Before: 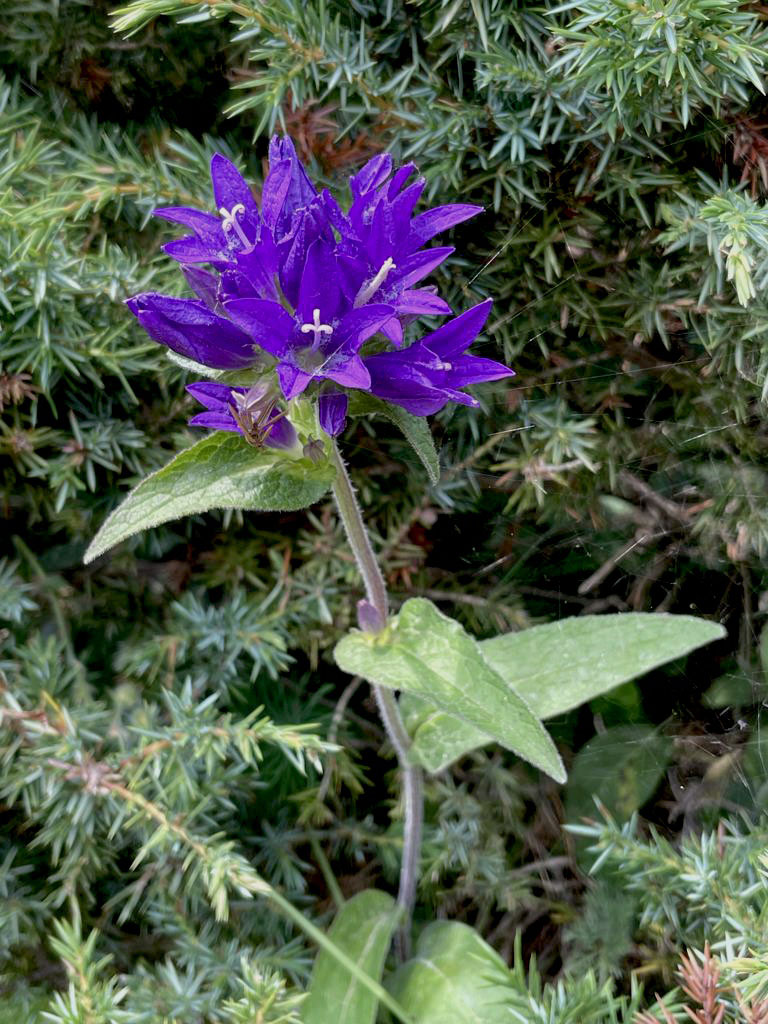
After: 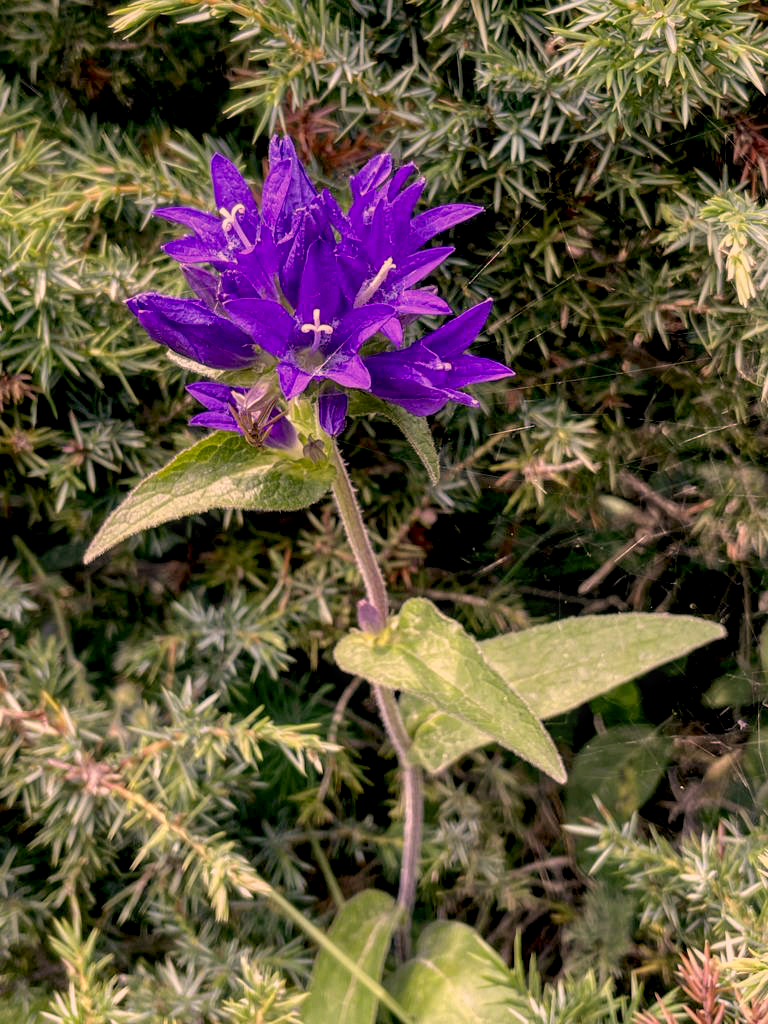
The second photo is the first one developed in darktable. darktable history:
color correction: highlights a* 20.54, highlights b* 19.88
local contrast: detail 130%
